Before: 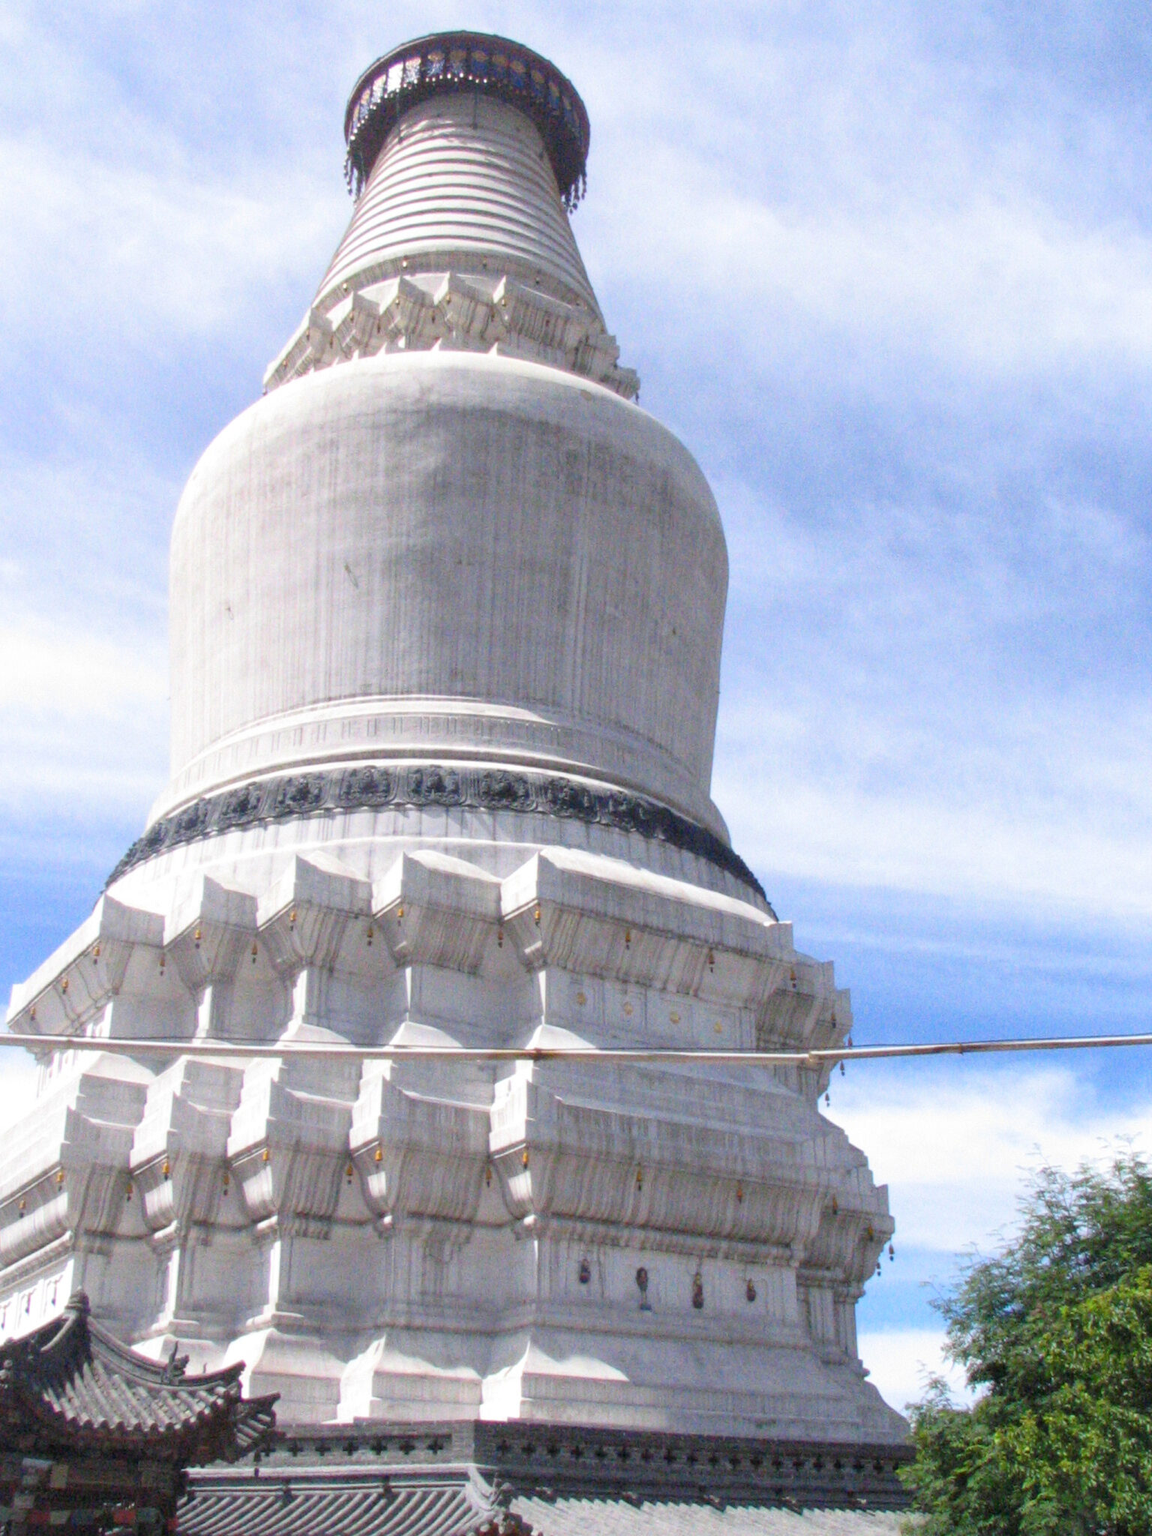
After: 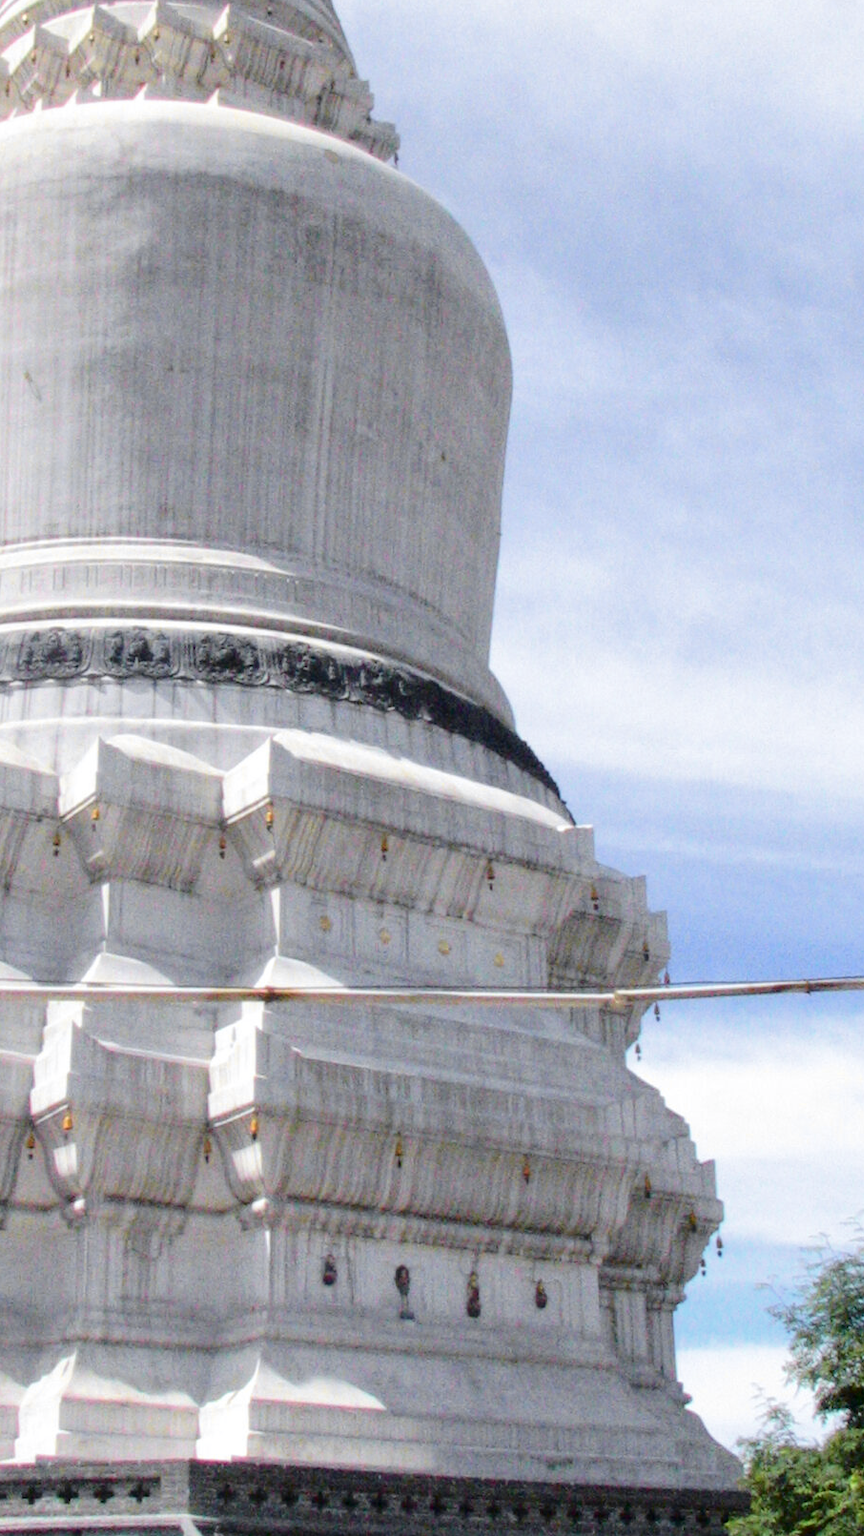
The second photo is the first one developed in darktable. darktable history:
tone curve: curves: ch0 [(0.003, 0) (0.066, 0.031) (0.16, 0.089) (0.269, 0.218) (0.395, 0.408) (0.517, 0.56) (0.684, 0.734) (0.791, 0.814) (1, 1)]; ch1 [(0, 0) (0.164, 0.115) (0.337, 0.332) (0.39, 0.398) (0.464, 0.461) (0.501, 0.5) (0.507, 0.5) (0.534, 0.532) (0.577, 0.59) (0.652, 0.681) (0.733, 0.764) (0.819, 0.823) (1, 1)]; ch2 [(0, 0) (0.337, 0.382) (0.464, 0.476) (0.501, 0.5) (0.527, 0.54) (0.551, 0.565) (0.628, 0.632) (0.689, 0.686) (1, 1)], color space Lab, independent channels, preserve colors none
crop and rotate: left 28.256%, top 17.734%, right 12.656%, bottom 3.573%
